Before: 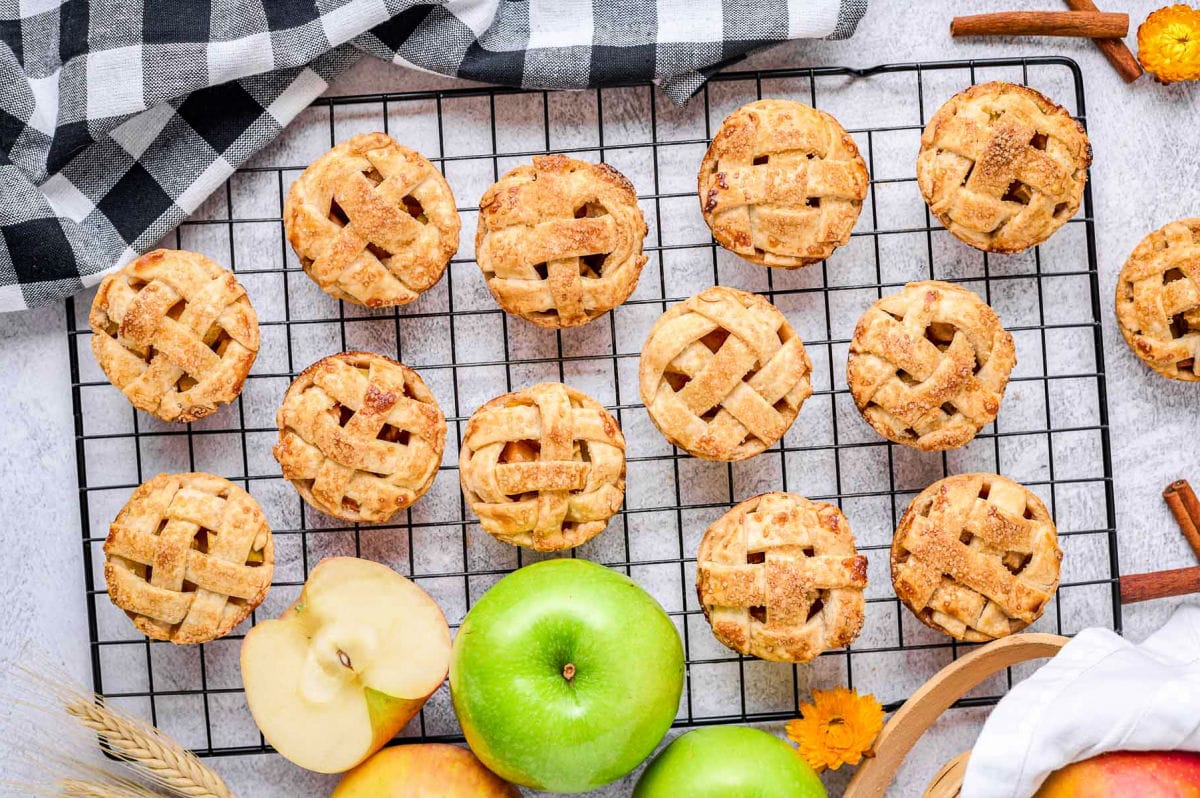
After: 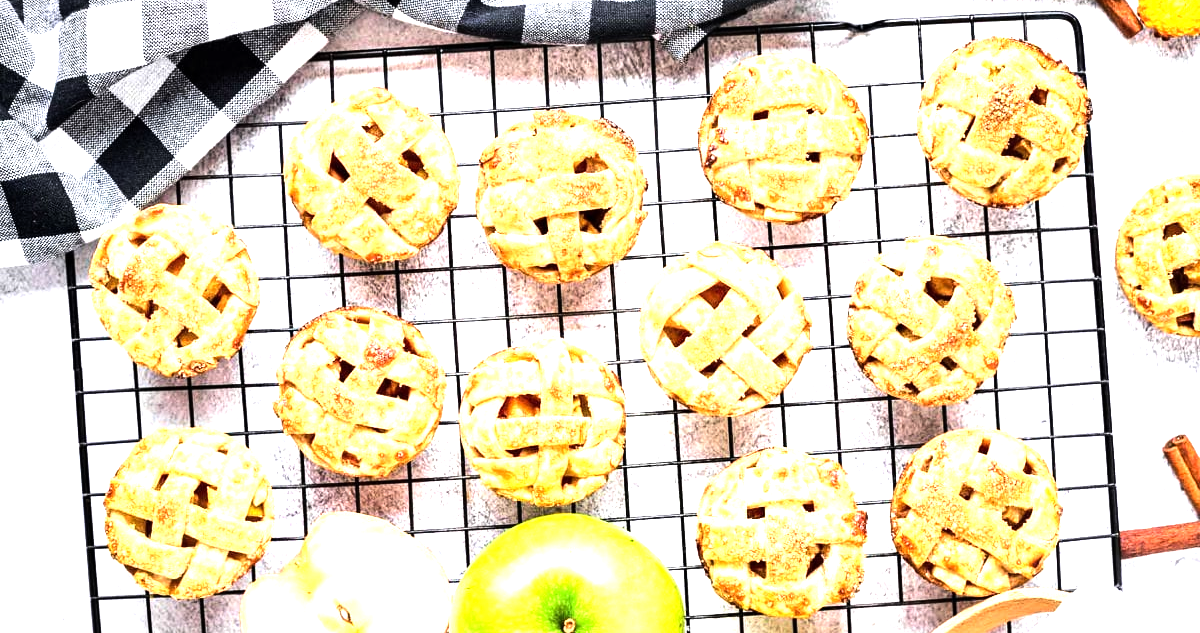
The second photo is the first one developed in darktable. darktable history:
crop and rotate: top 5.667%, bottom 14.937%
tone equalizer: -8 EV -1.08 EV, -7 EV -1.01 EV, -6 EV -0.867 EV, -5 EV -0.578 EV, -3 EV 0.578 EV, -2 EV 0.867 EV, -1 EV 1.01 EV, +0 EV 1.08 EV, edges refinement/feathering 500, mask exposure compensation -1.57 EV, preserve details no
exposure: exposure 0.6 EV, compensate highlight preservation false
